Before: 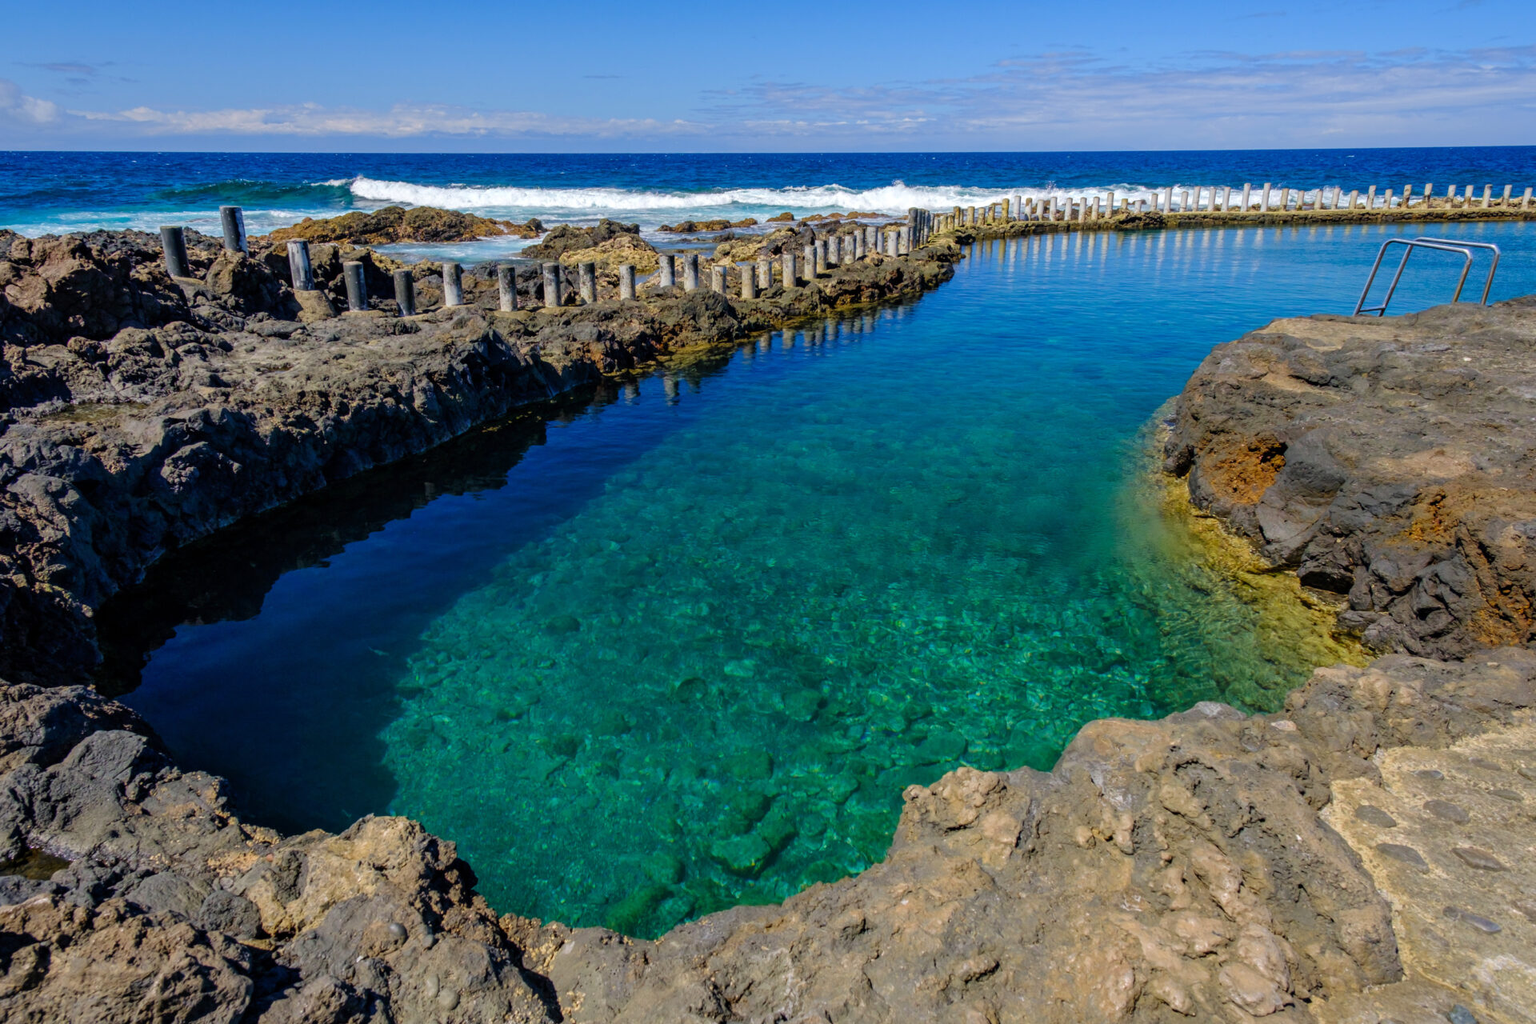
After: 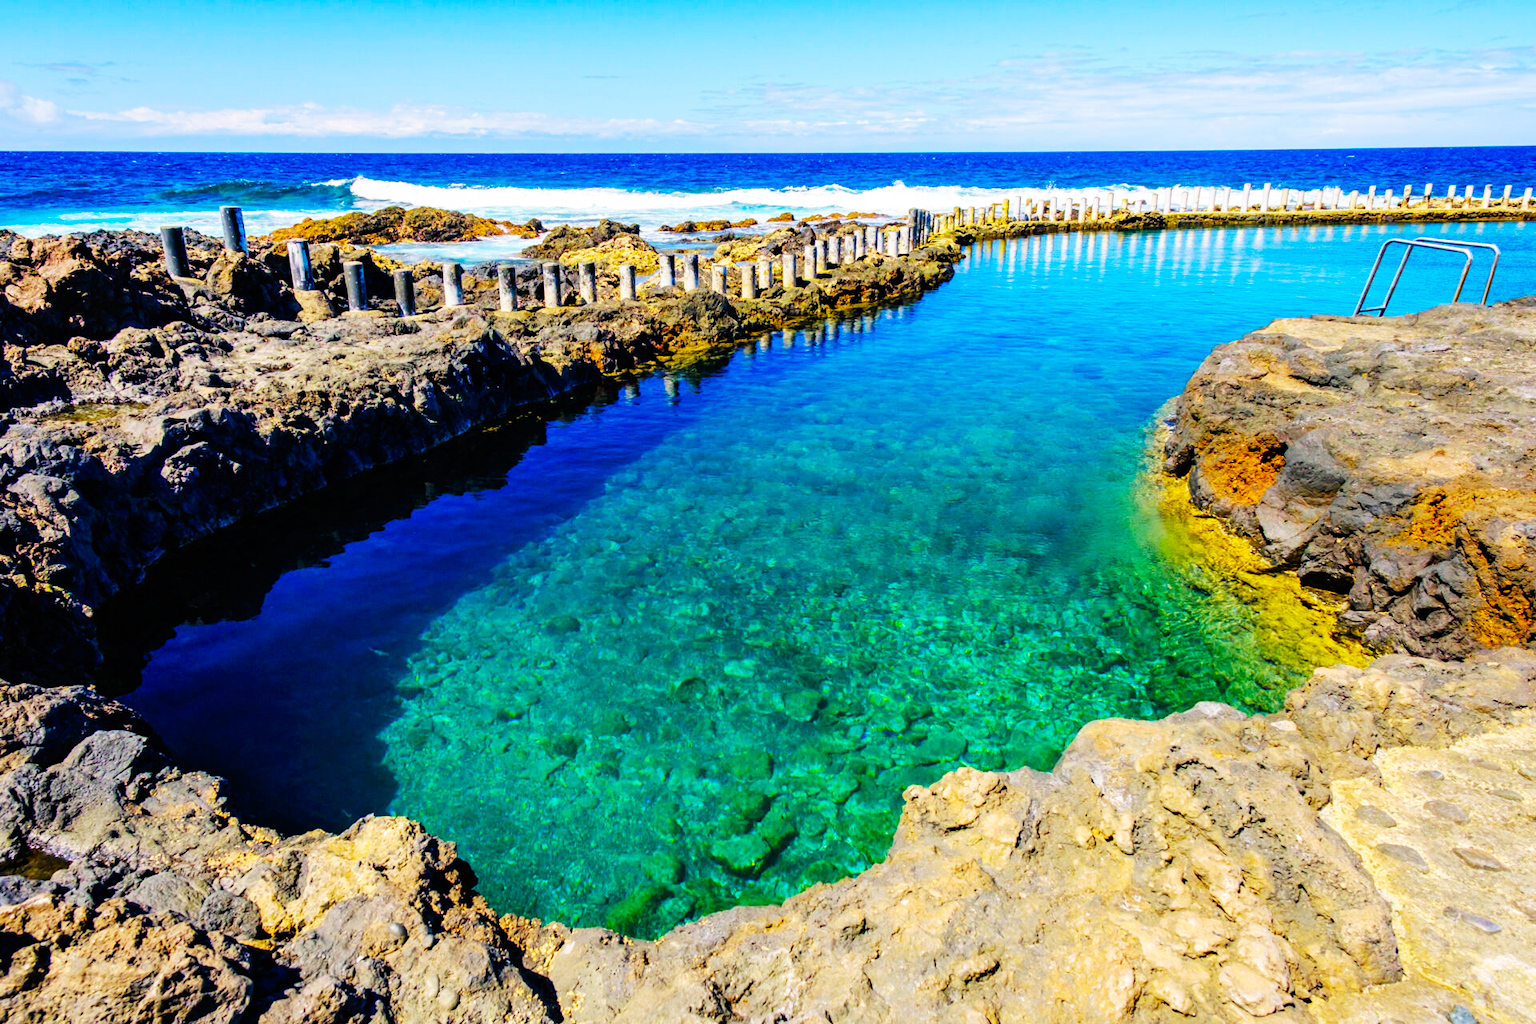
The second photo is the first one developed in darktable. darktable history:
color balance rgb: highlights gain › chroma 1.054%, highlights gain › hue 60.01°, perceptual saturation grading › global saturation 25.325%, global vibrance 20%
base curve: curves: ch0 [(0, 0) (0.007, 0.004) (0.027, 0.03) (0.046, 0.07) (0.207, 0.54) (0.442, 0.872) (0.673, 0.972) (1, 1)], preserve colors none
